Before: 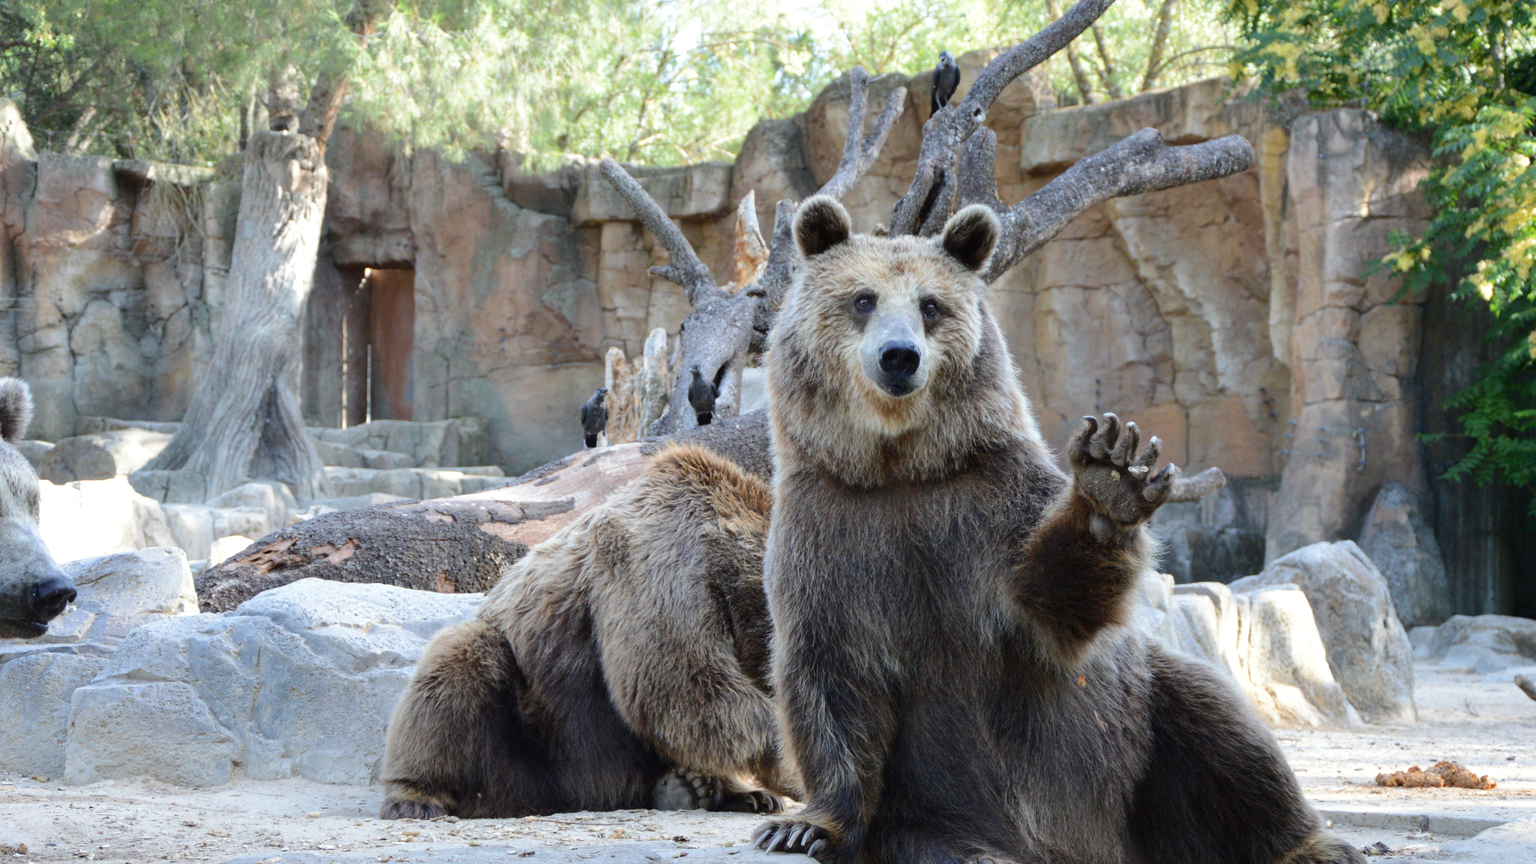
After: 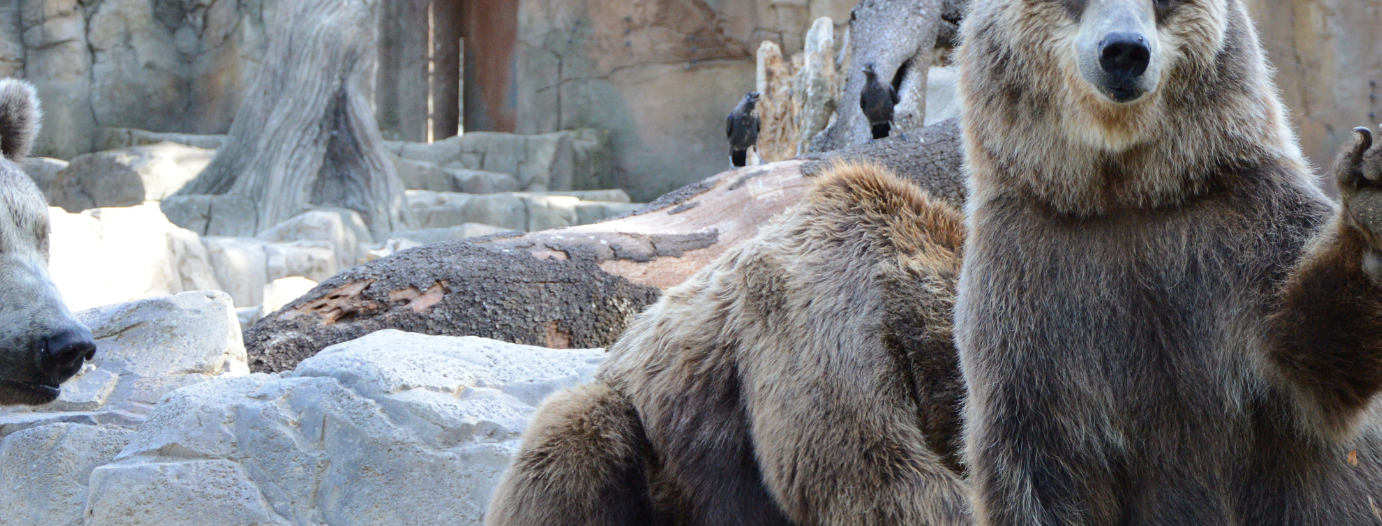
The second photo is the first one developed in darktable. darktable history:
crop: top 36.446%, right 28.018%, bottom 14.837%
